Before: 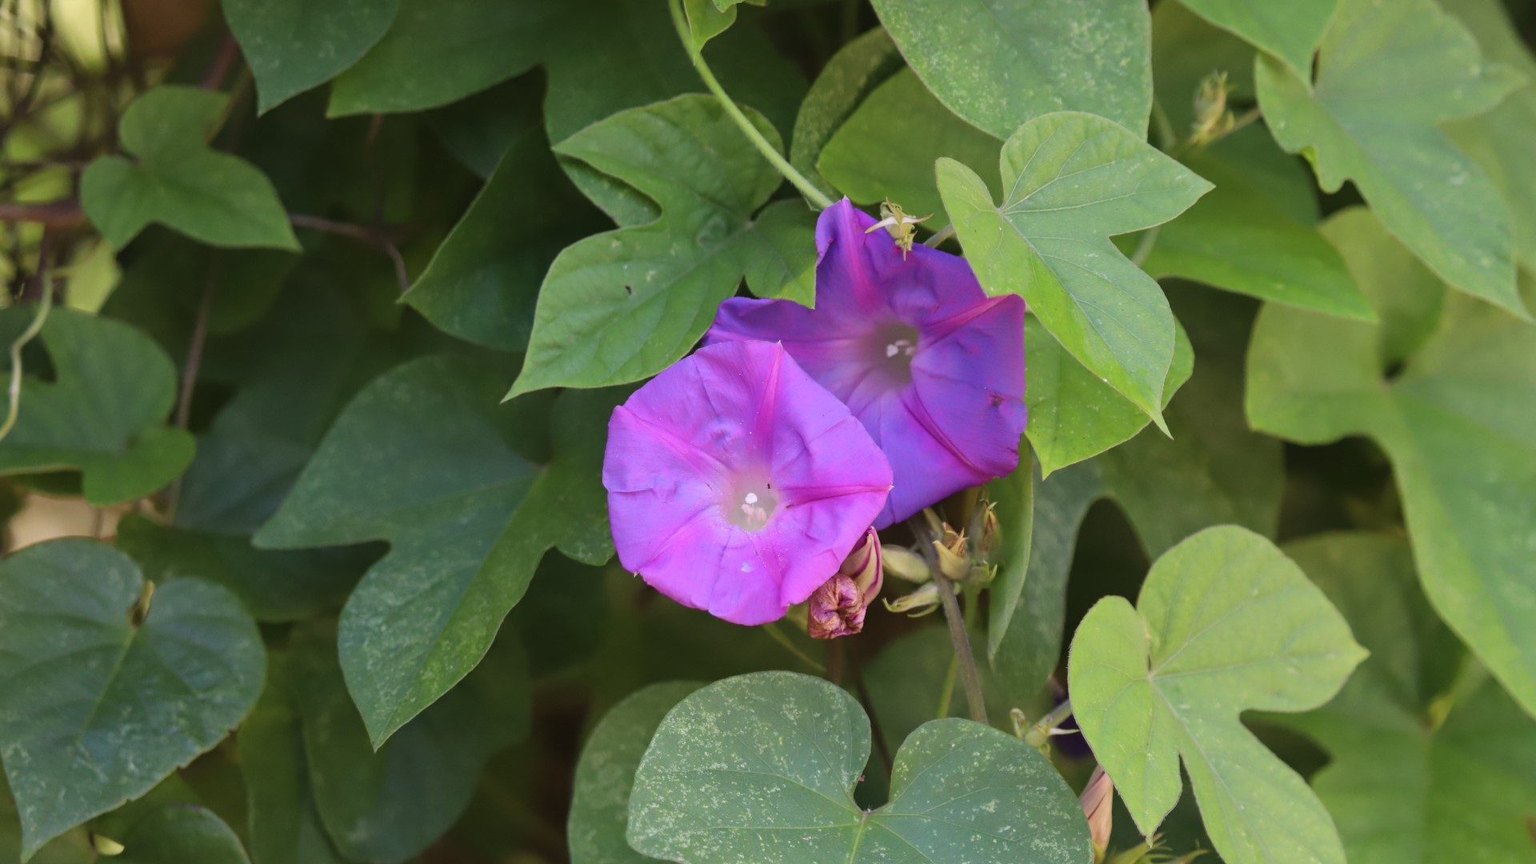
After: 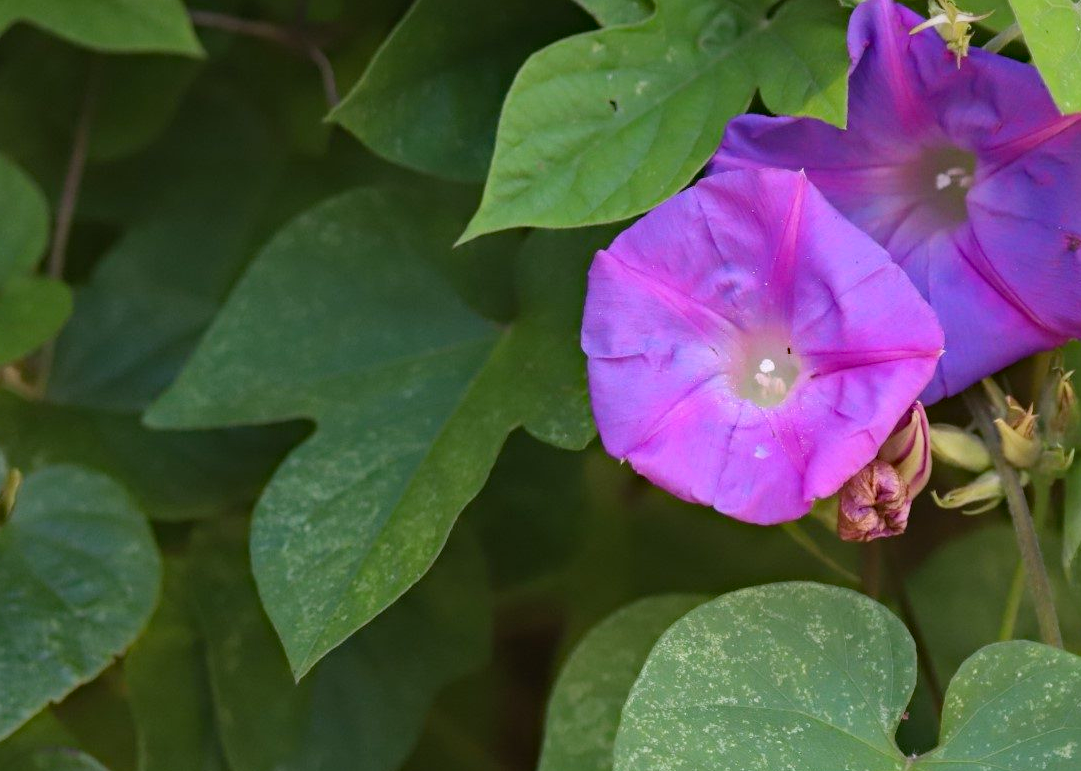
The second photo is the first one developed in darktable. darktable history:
crop: left 8.966%, top 23.852%, right 34.699%, bottom 4.703%
haze removal: strength 0.29, distance 0.25, compatibility mode true, adaptive false
